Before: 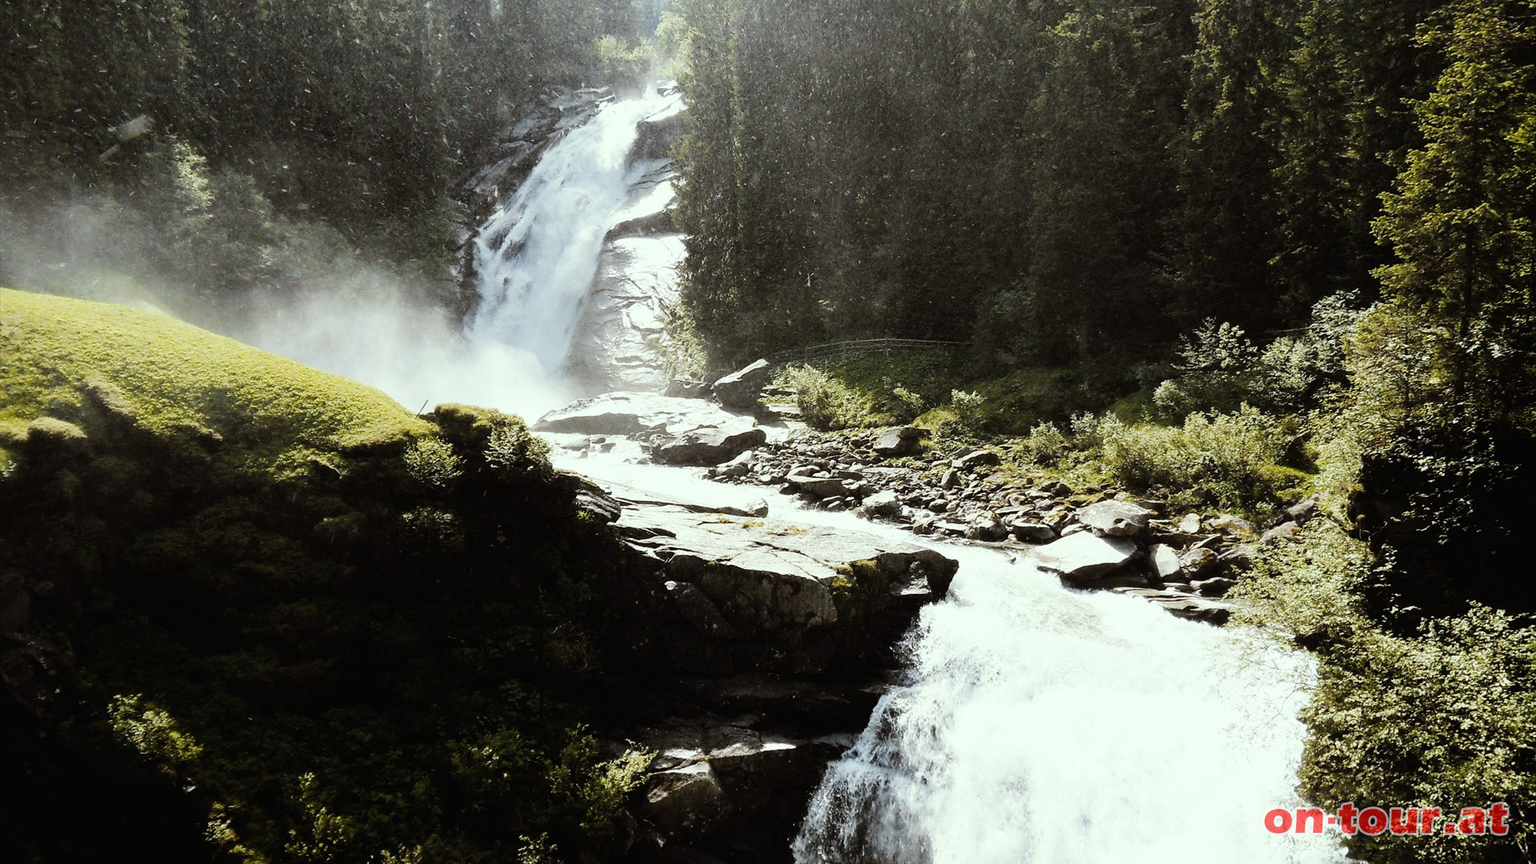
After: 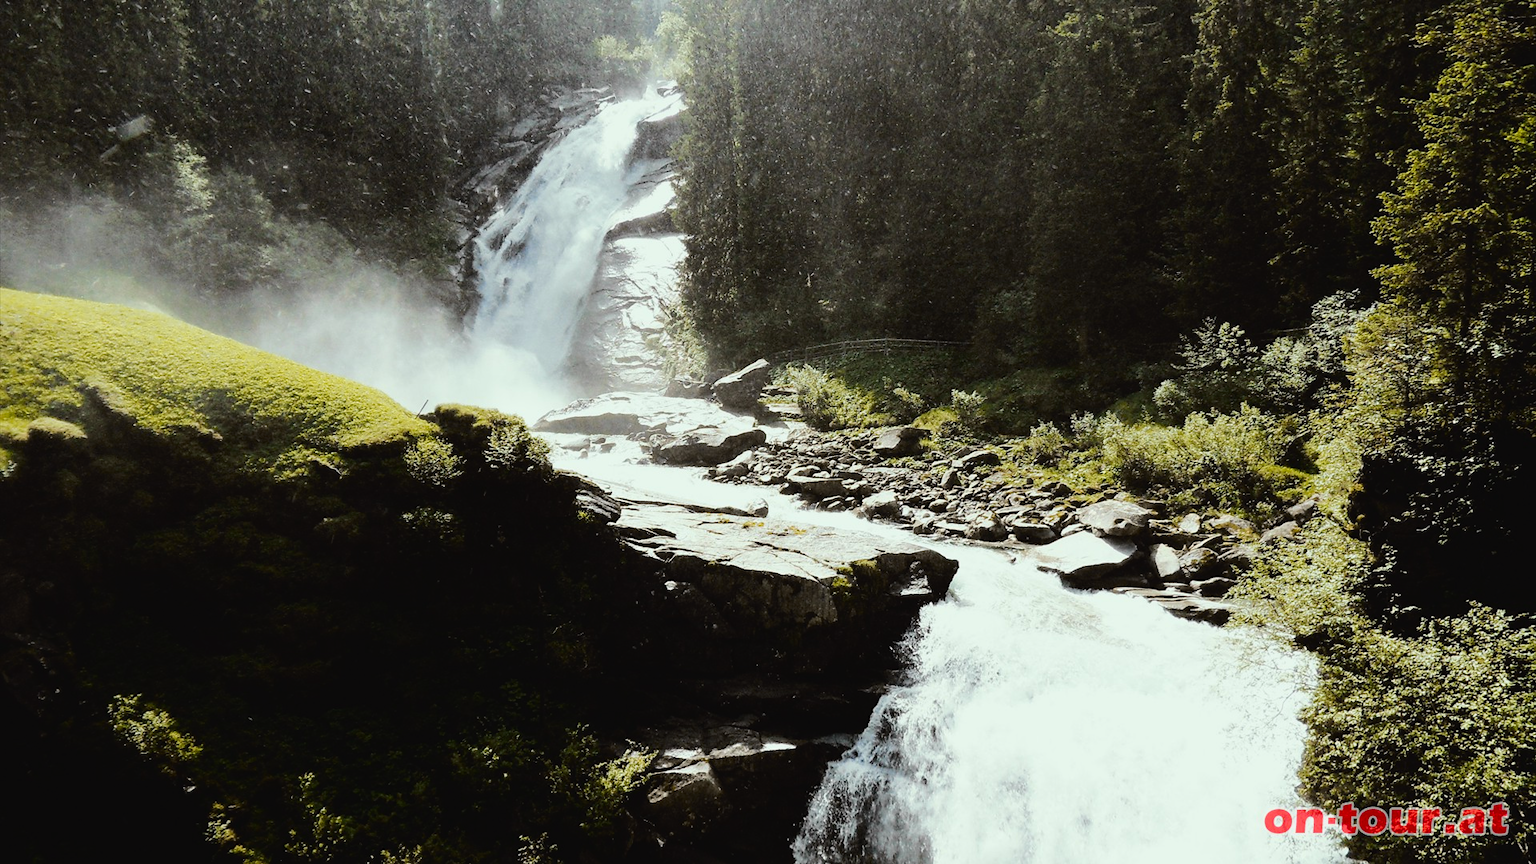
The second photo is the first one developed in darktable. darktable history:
tone curve: curves: ch0 [(0, 0.021) (0.049, 0.044) (0.157, 0.131) (0.365, 0.359) (0.499, 0.517) (0.675, 0.667) (0.856, 0.83) (1, 0.969)]; ch1 [(0, 0) (0.302, 0.309) (0.433, 0.443) (0.472, 0.47) (0.502, 0.503) (0.527, 0.516) (0.564, 0.557) (0.614, 0.645) (0.677, 0.722) (0.859, 0.889) (1, 1)]; ch2 [(0, 0) (0.33, 0.301) (0.447, 0.44) (0.487, 0.496) (0.502, 0.501) (0.535, 0.537) (0.565, 0.558) (0.608, 0.624) (1, 1)], color space Lab, independent channels, preserve colors none
